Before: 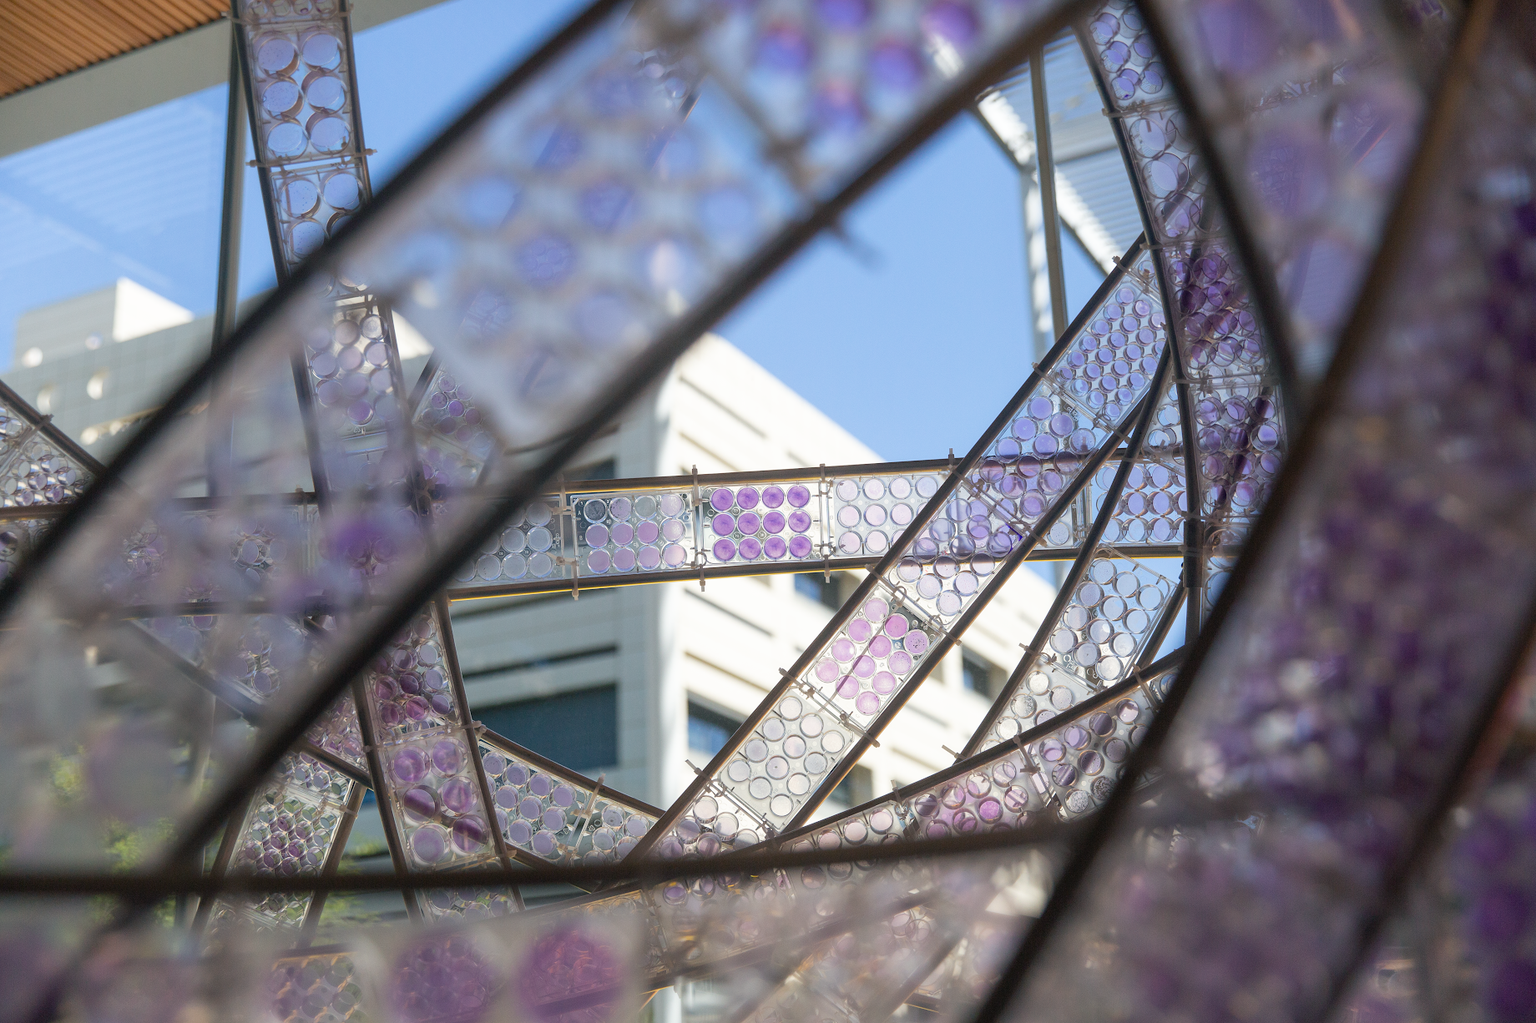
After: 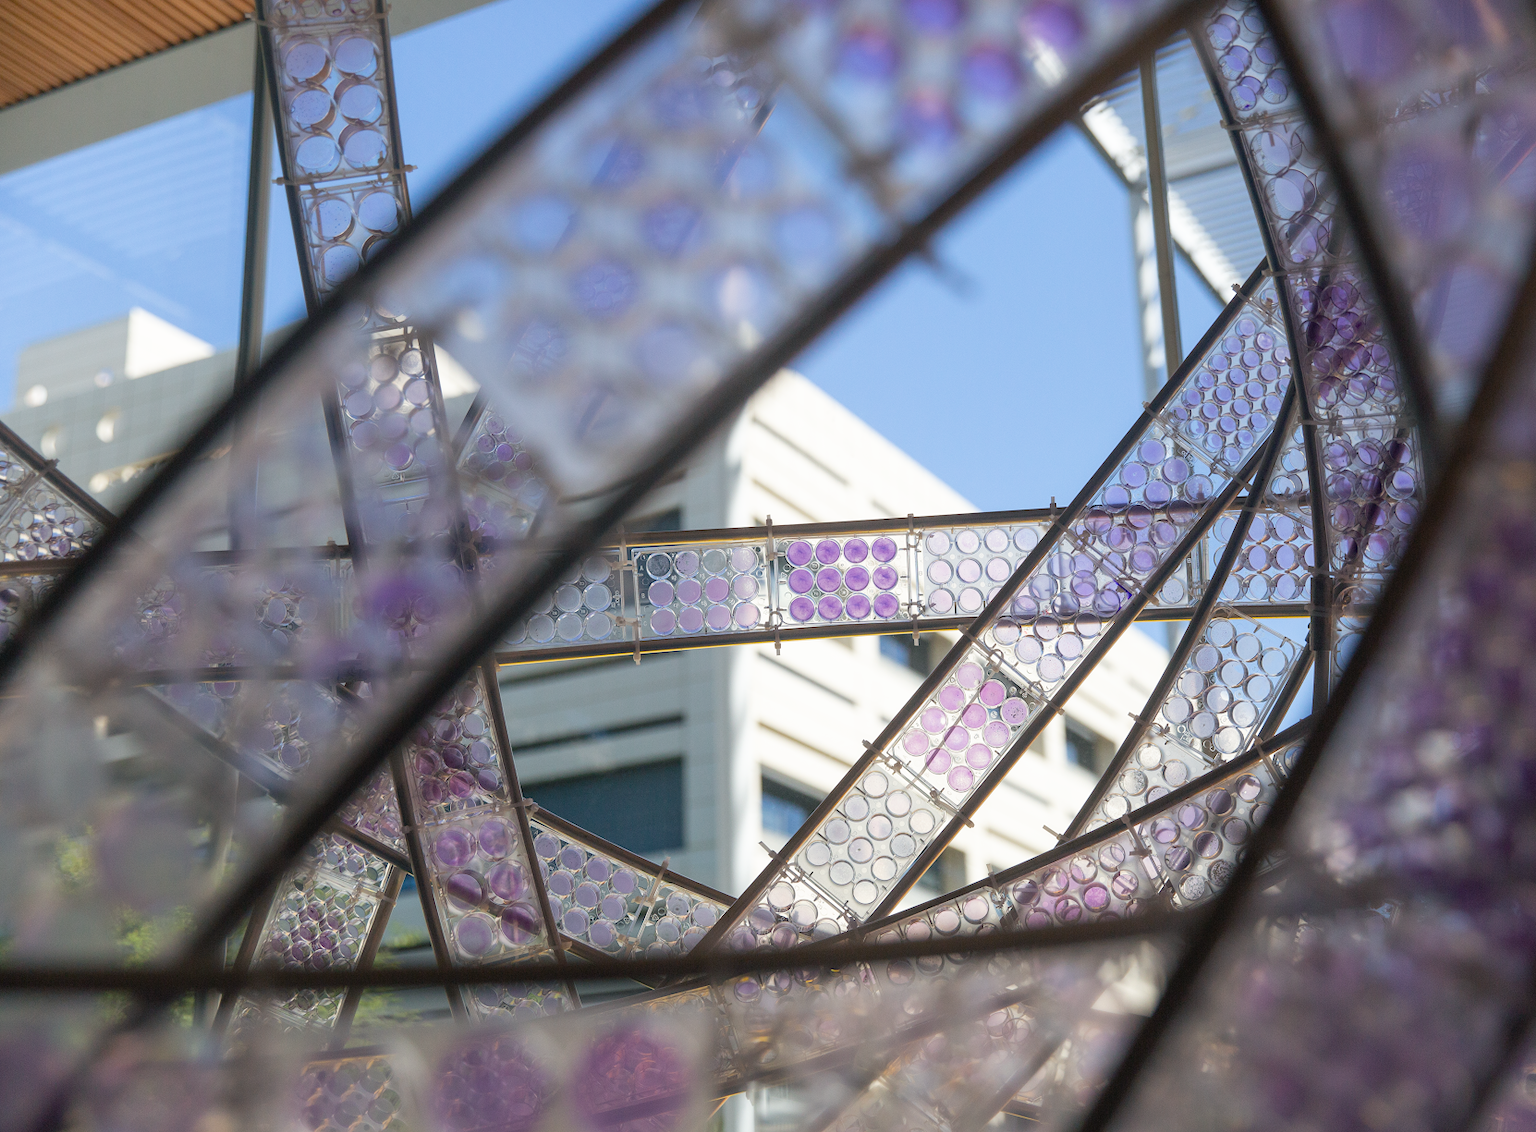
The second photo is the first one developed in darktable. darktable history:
crop: right 9.517%, bottom 0.018%
